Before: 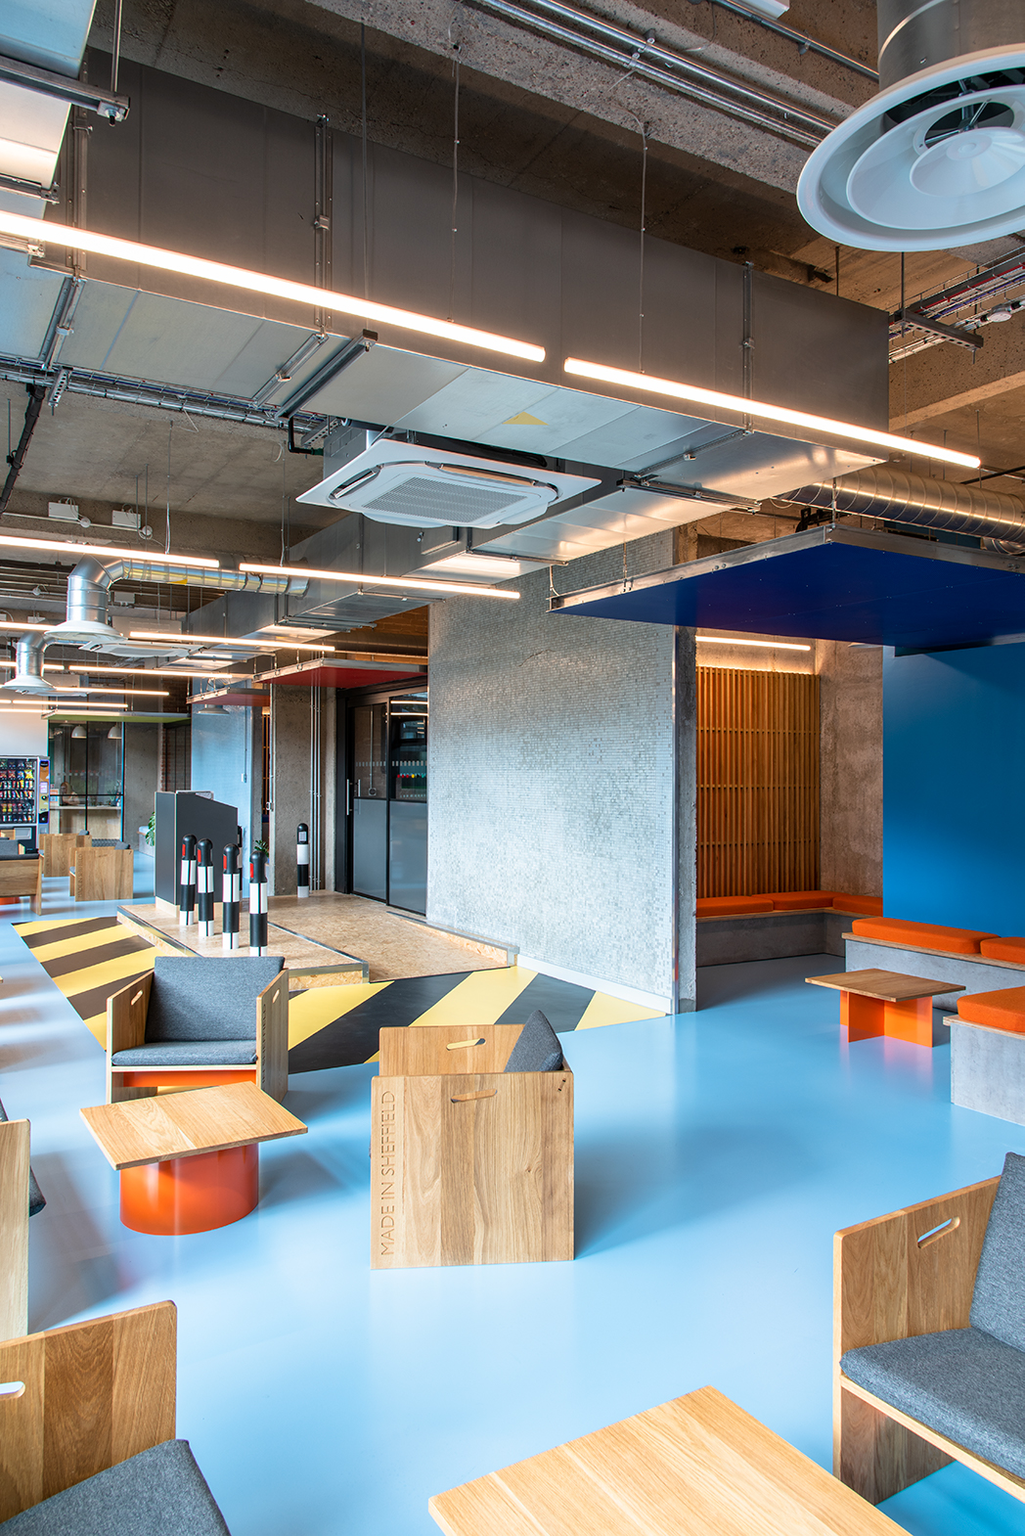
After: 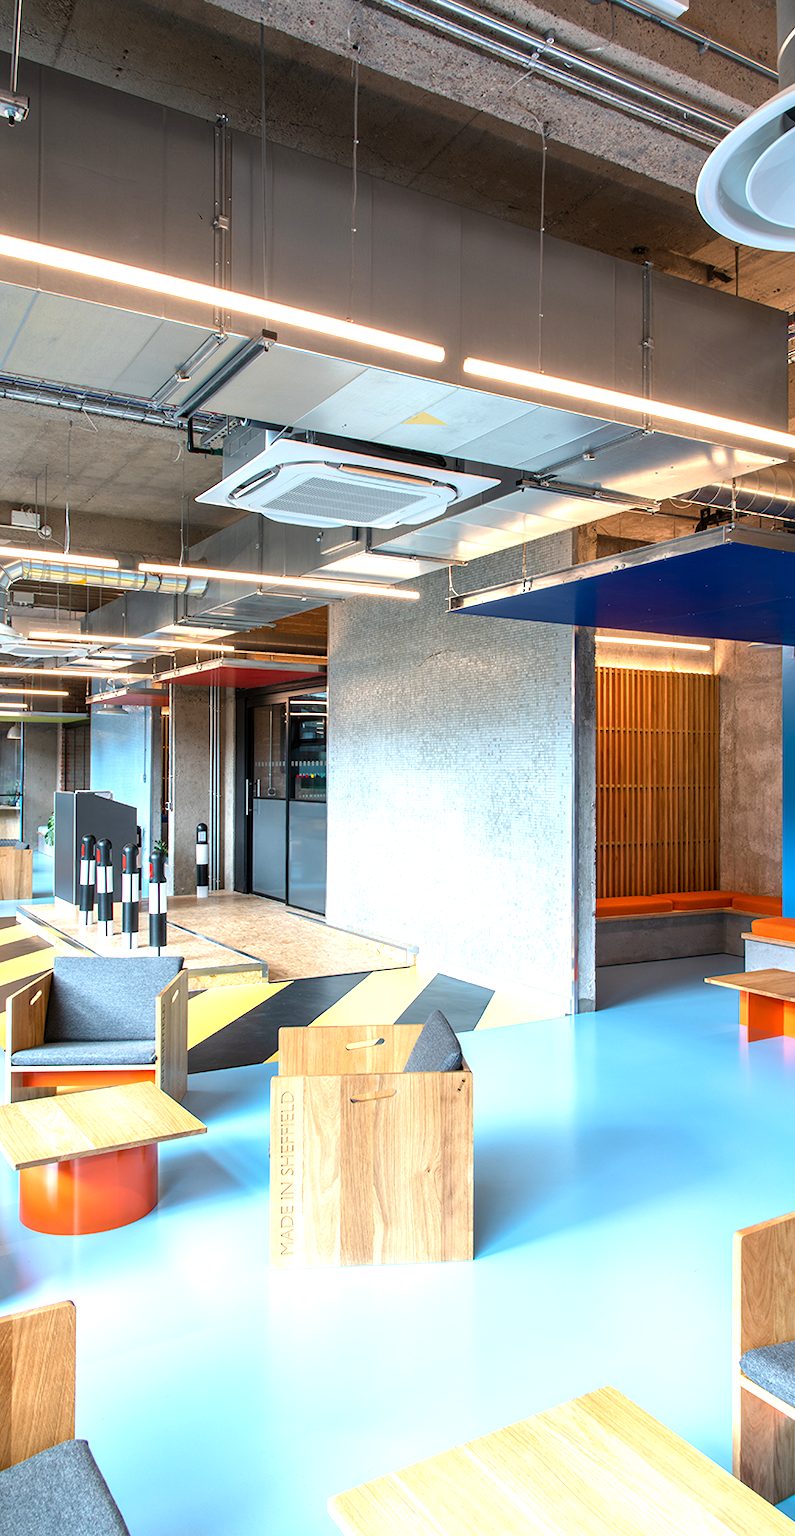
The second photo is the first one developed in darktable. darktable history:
crop: left 9.889%, right 12.451%
exposure: exposure 0.671 EV, compensate highlight preservation false
